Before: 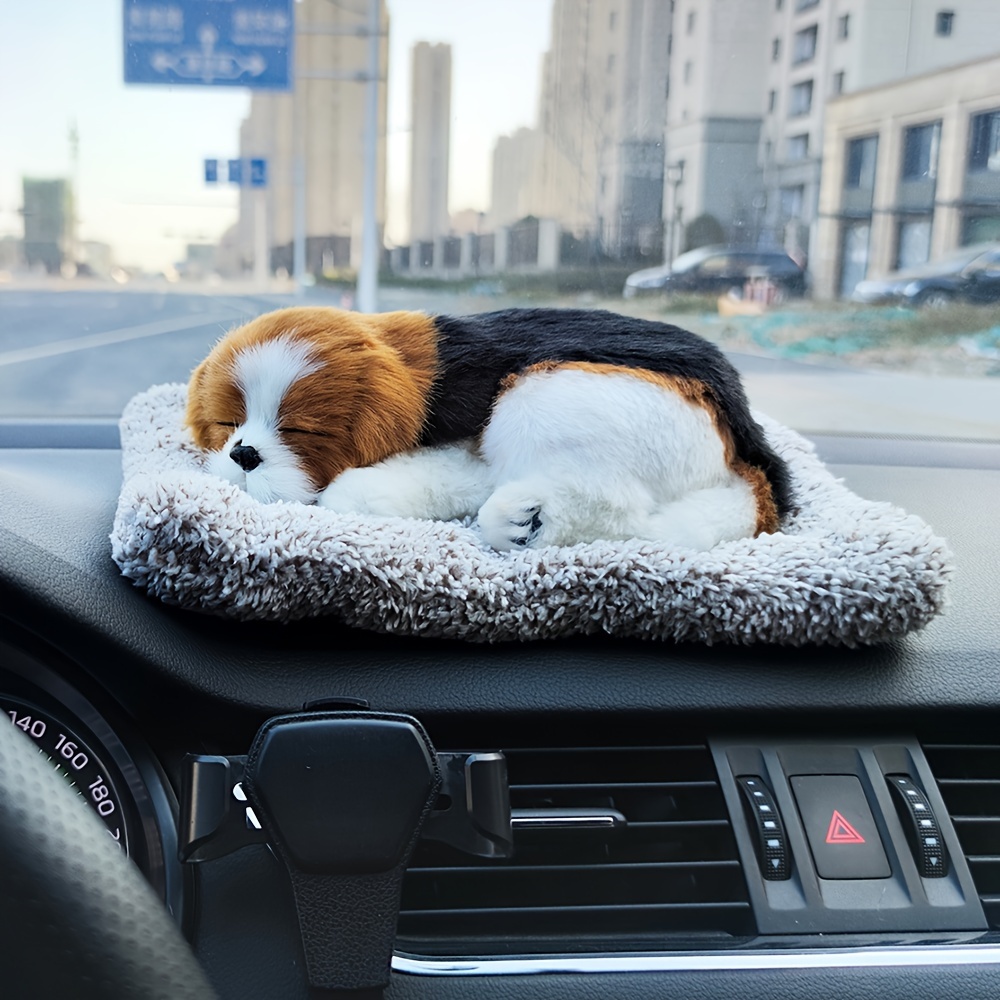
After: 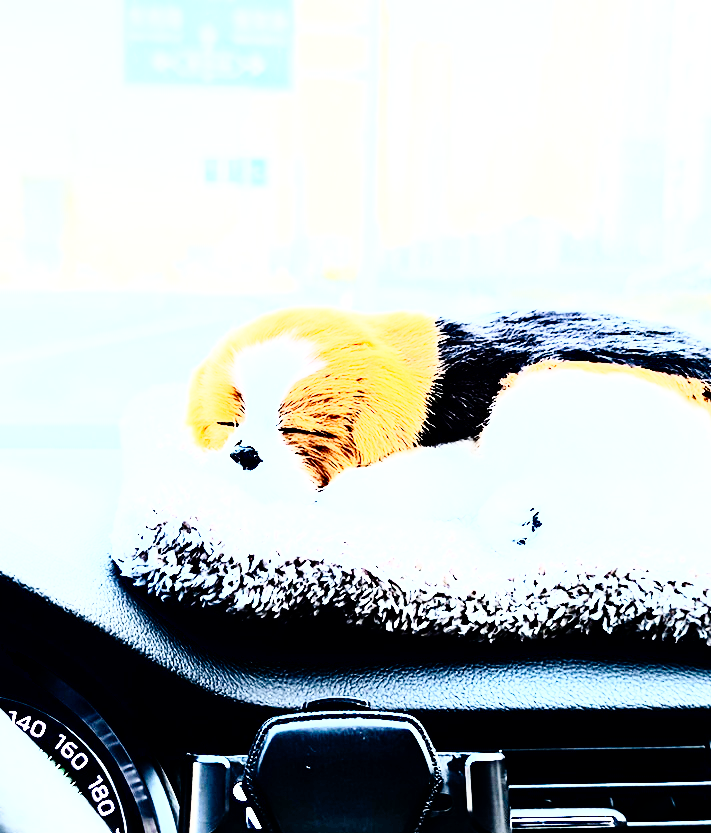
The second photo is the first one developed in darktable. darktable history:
exposure: black level correction 0.005, exposure 2.084 EV, compensate highlight preservation false
tone curve: curves: ch0 [(0, 0) (0.003, 0) (0.011, 0.001) (0.025, 0.003) (0.044, 0.005) (0.069, 0.012) (0.1, 0.023) (0.136, 0.039) (0.177, 0.088) (0.224, 0.15) (0.277, 0.239) (0.335, 0.334) (0.399, 0.43) (0.468, 0.526) (0.543, 0.621) (0.623, 0.711) (0.709, 0.791) (0.801, 0.87) (0.898, 0.949) (1, 1)], preserve colors none
contrast brightness saturation: contrast 0.4, brightness 0.1, saturation 0.21
crop: right 28.885%, bottom 16.626%
rgb curve: curves: ch0 [(0, 0) (0.21, 0.15) (0.24, 0.21) (0.5, 0.75) (0.75, 0.96) (0.89, 0.99) (1, 1)]; ch1 [(0, 0.02) (0.21, 0.13) (0.25, 0.2) (0.5, 0.67) (0.75, 0.9) (0.89, 0.97) (1, 1)]; ch2 [(0, 0.02) (0.21, 0.13) (0.25, 0.2) (0.5, 0.67) (0.75, 0.9) (0.89, 0.97) (1, 1)], compensate middle gray true
